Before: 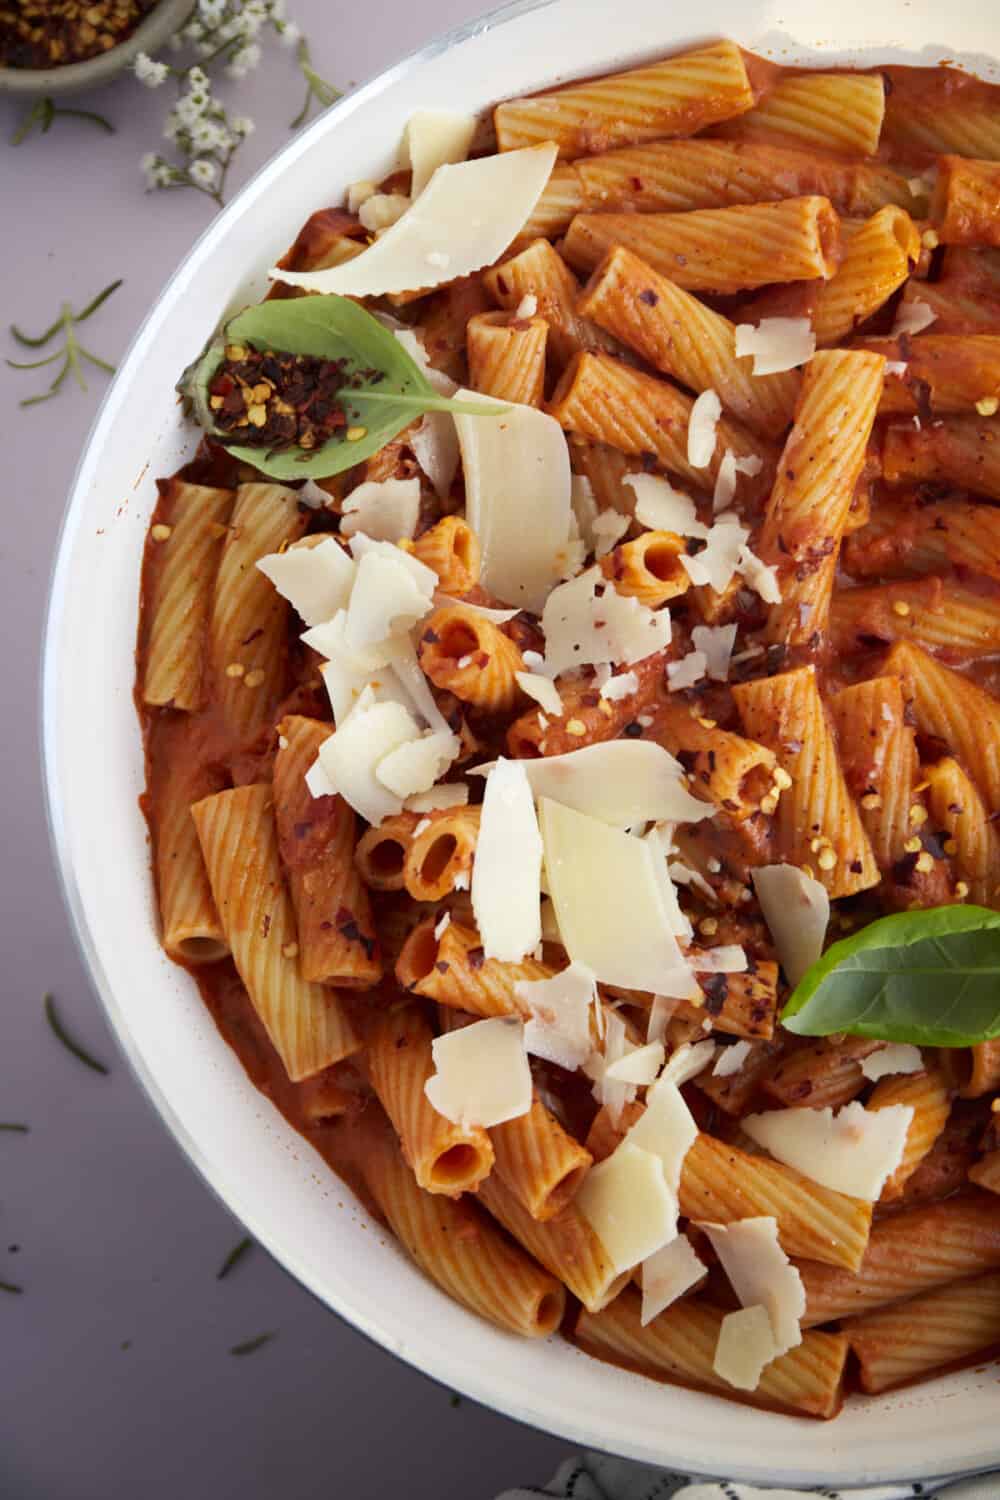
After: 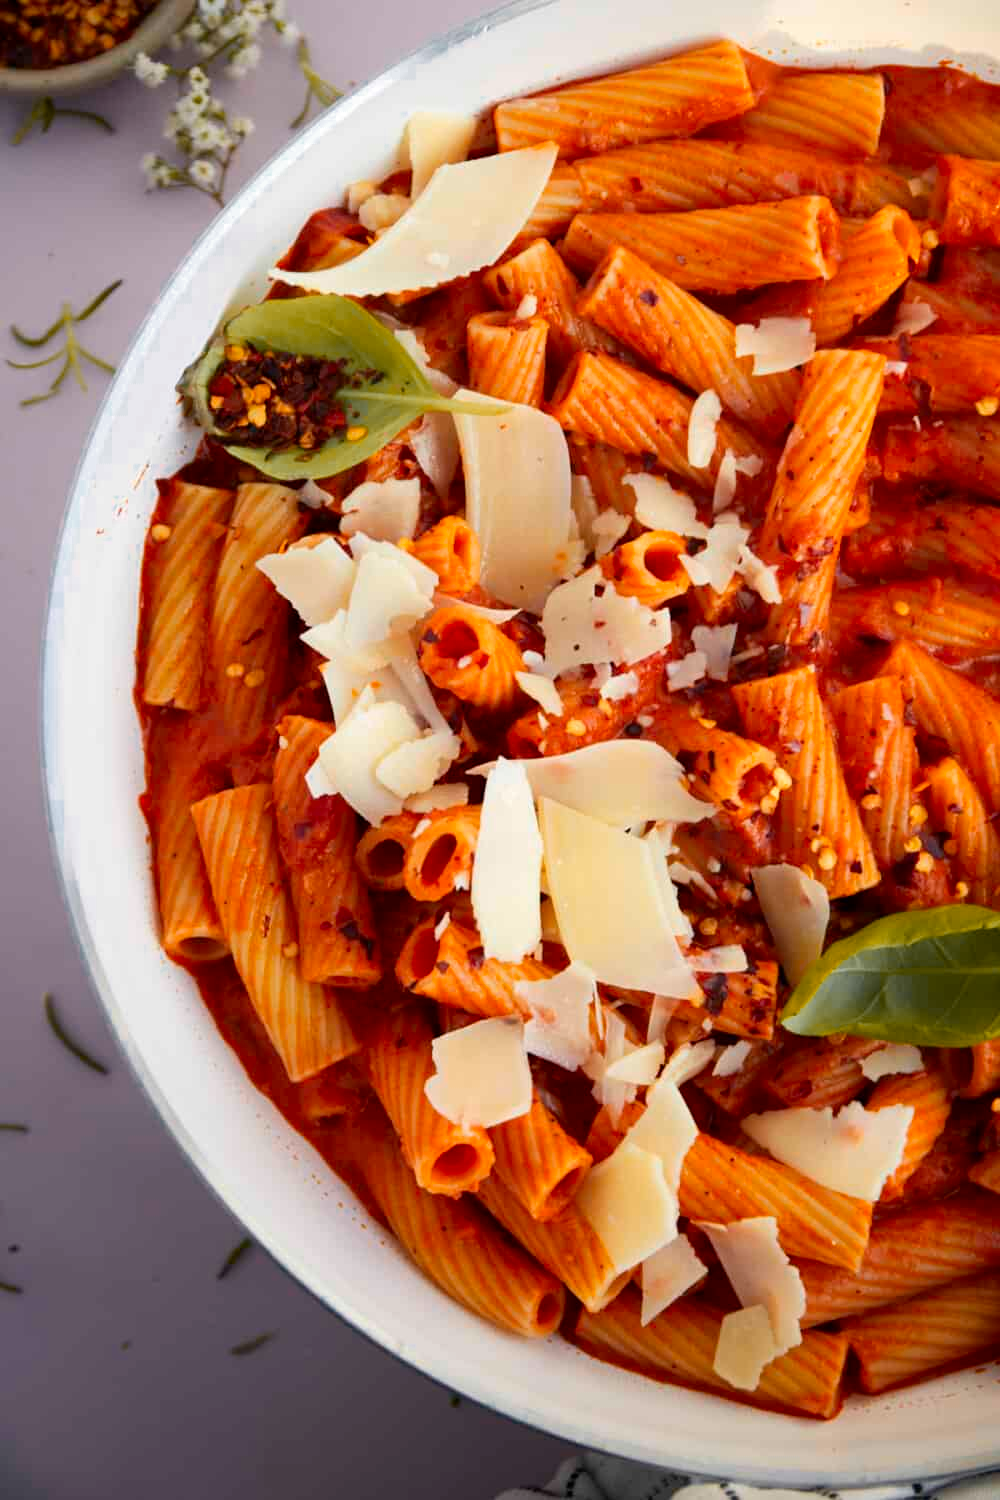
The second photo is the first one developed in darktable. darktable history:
color zones: curves: ch0 [(0, 0.499) (0.143, 0.5) (0.286, 0.5) (0.429, 0.476) (0.571, 0.284) (0.714, 0.243) (0.857, 0.449) (1, 0.499)]; ch1 [(0, 0.532) (0.143, 0.645) (0.286, 0.696) (0.429, 0.211) (0.571, 0.504) (0.714, 0.493) (0.857, 0.495) (1, 0.532)]; ch2 [(0, 0.5) (0.143, 0.5) (0.286, 0.427) (0.429, 0.324) (0.571, 0.5) (0.714, 0.5) (0.857, 0.5) (1, 0.5)]
